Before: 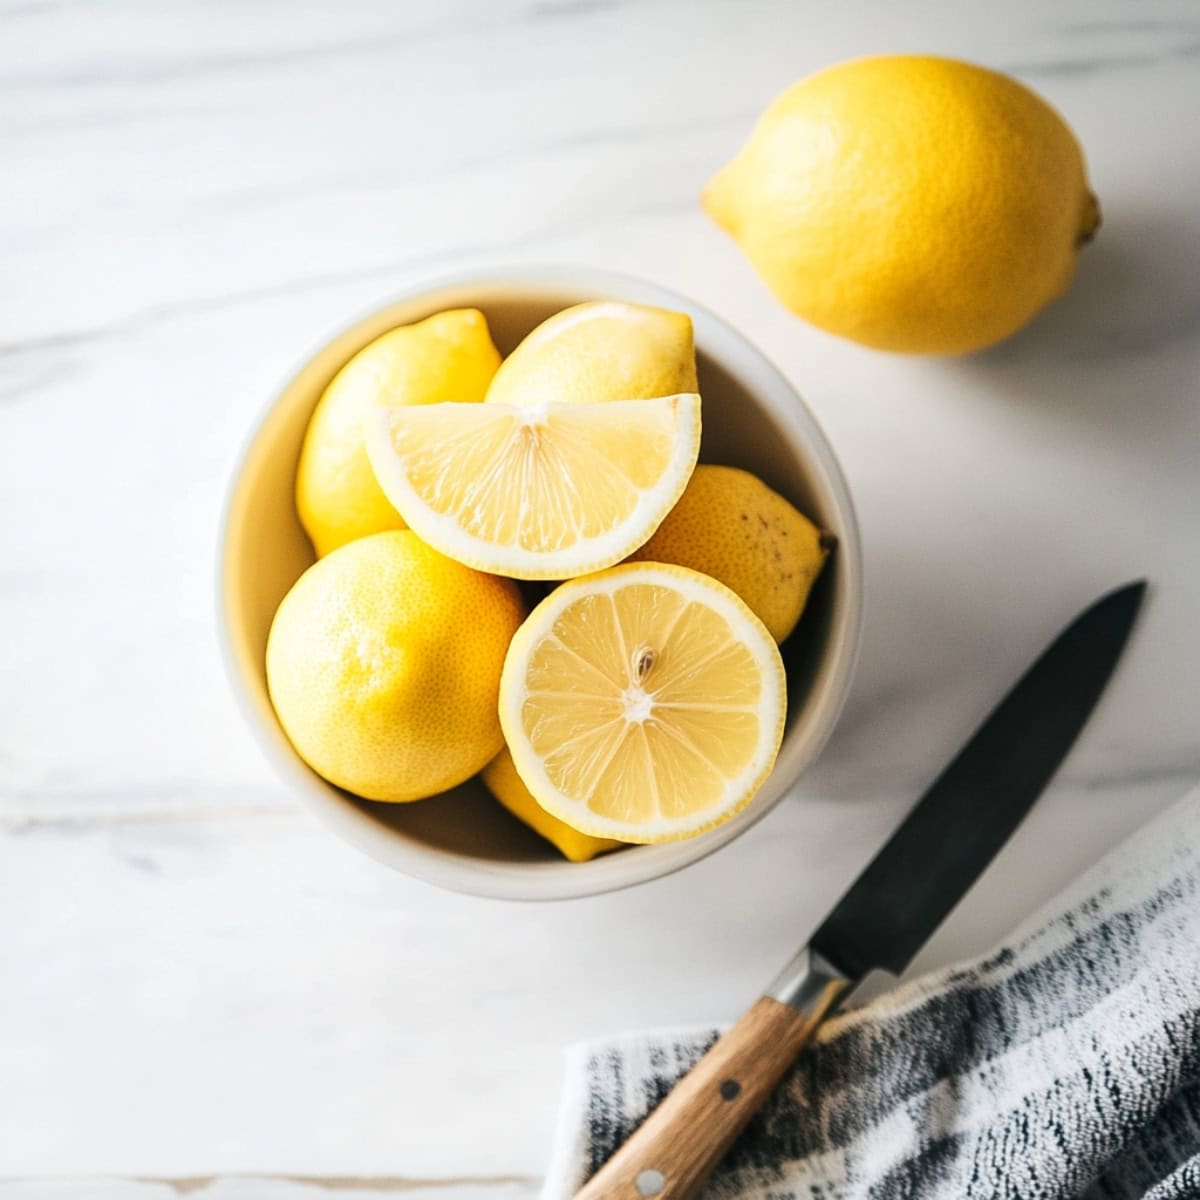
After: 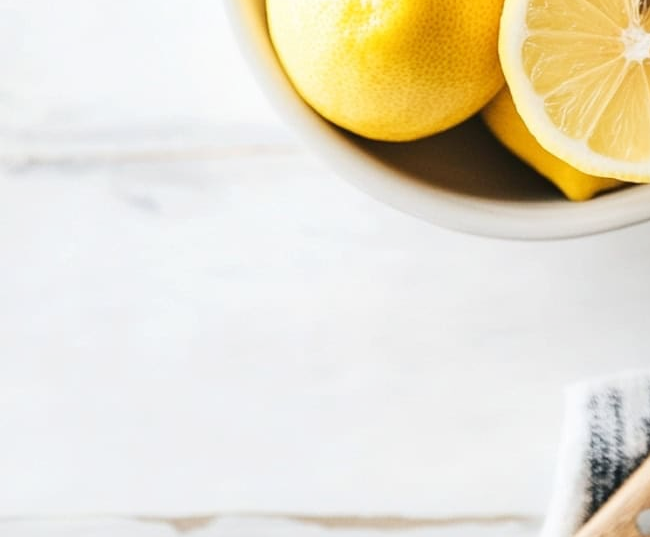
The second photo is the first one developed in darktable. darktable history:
base curve: curves: ch0 [(0, 0) (0.472, 0.508) (1, 1)], preserve colors none
crop and rotate: top 55.102%, right 45.792%, bottom 0.147%
